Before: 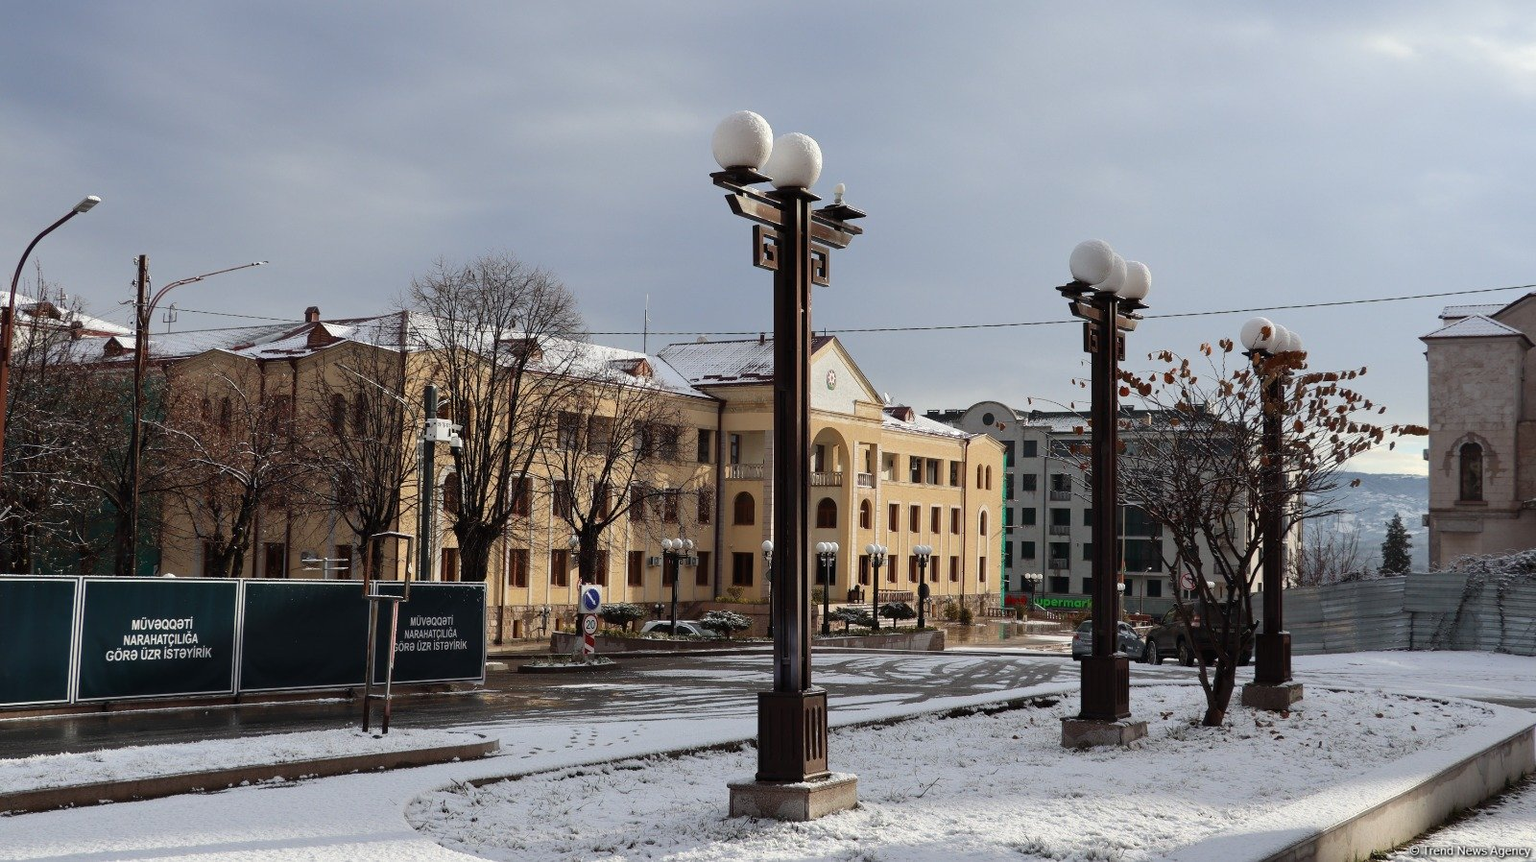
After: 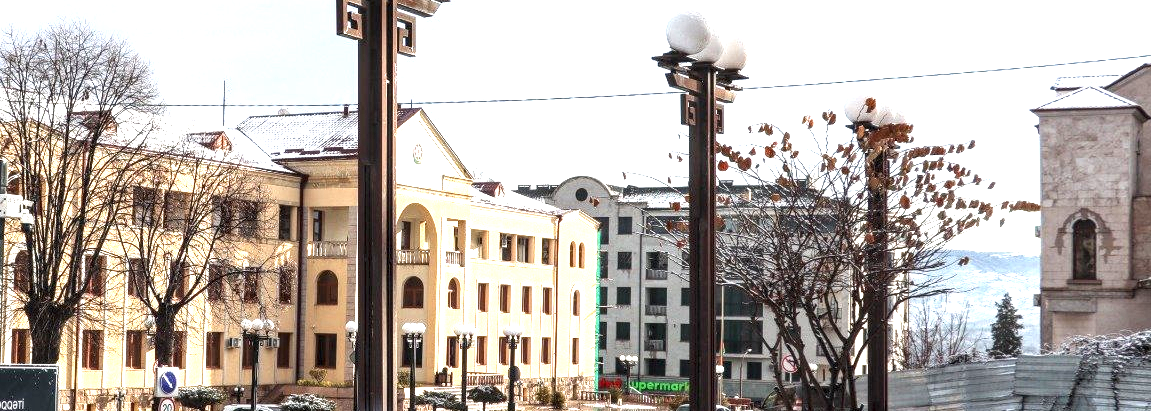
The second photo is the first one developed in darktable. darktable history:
local contrast: detail 150%
crop and rotate: left 28.054%, top 26.993%, bottom 27.204%
exposure: black level correction 0, exposure 1.678 EV, compensate exposure bias true, compensate highlight preservation false
